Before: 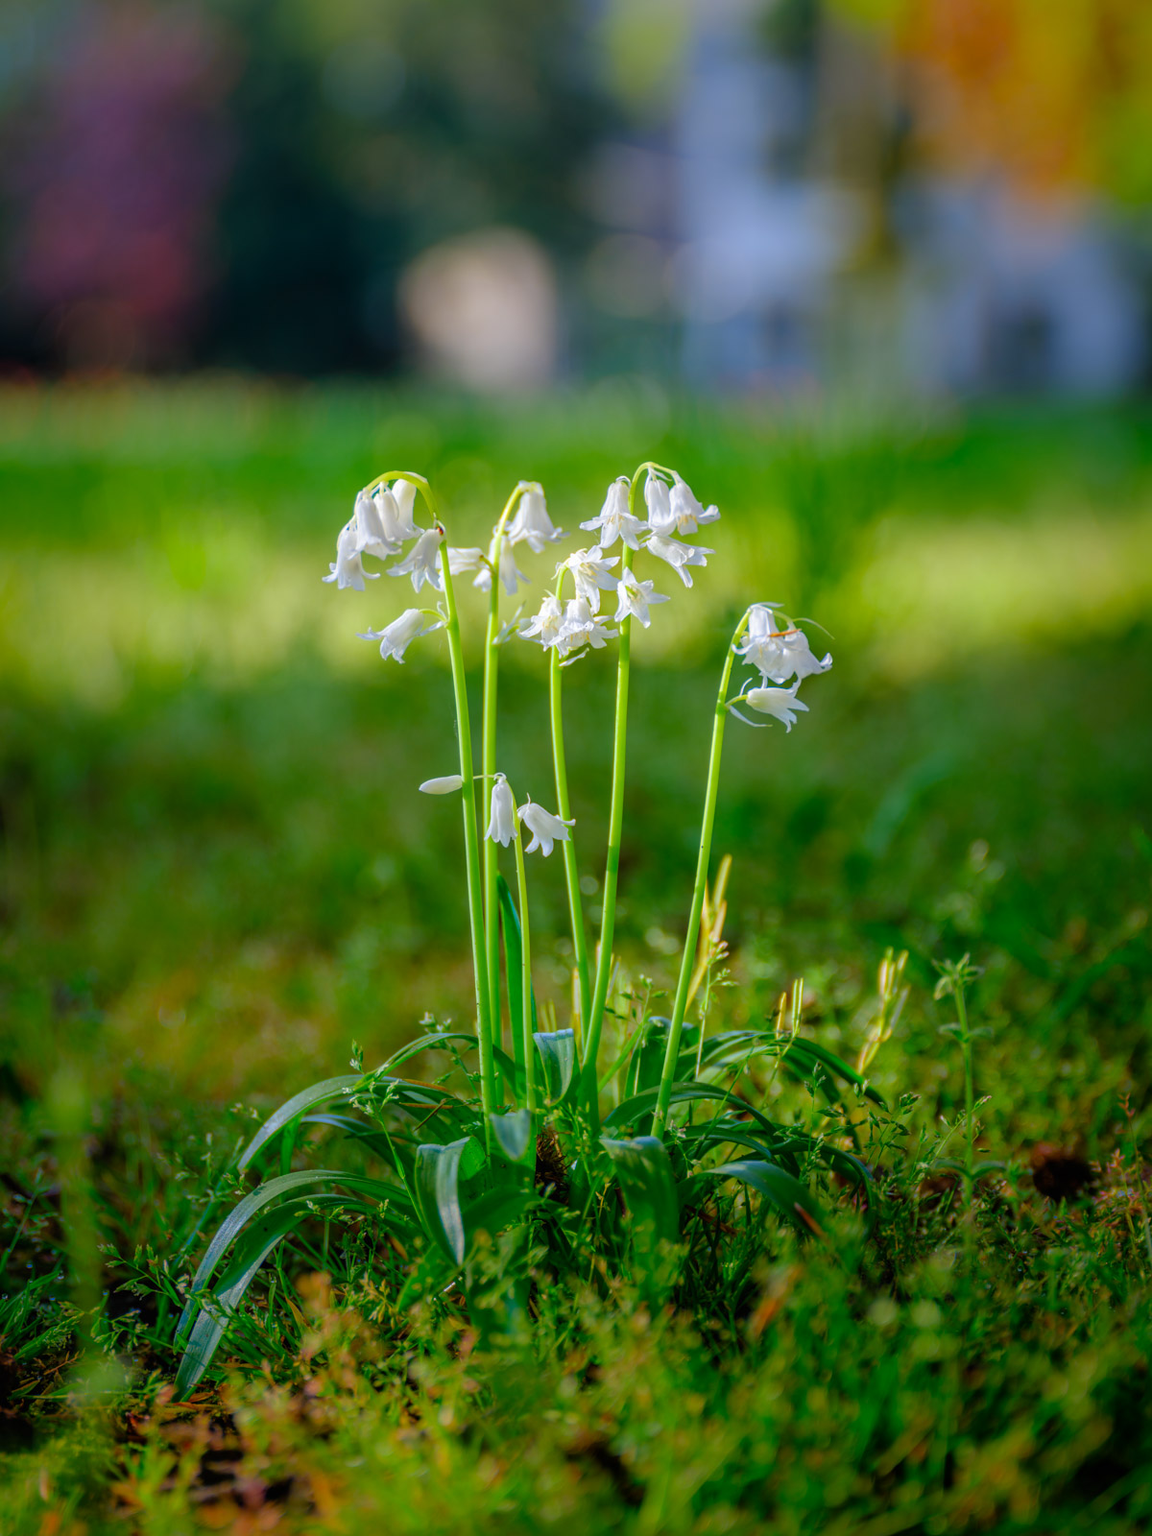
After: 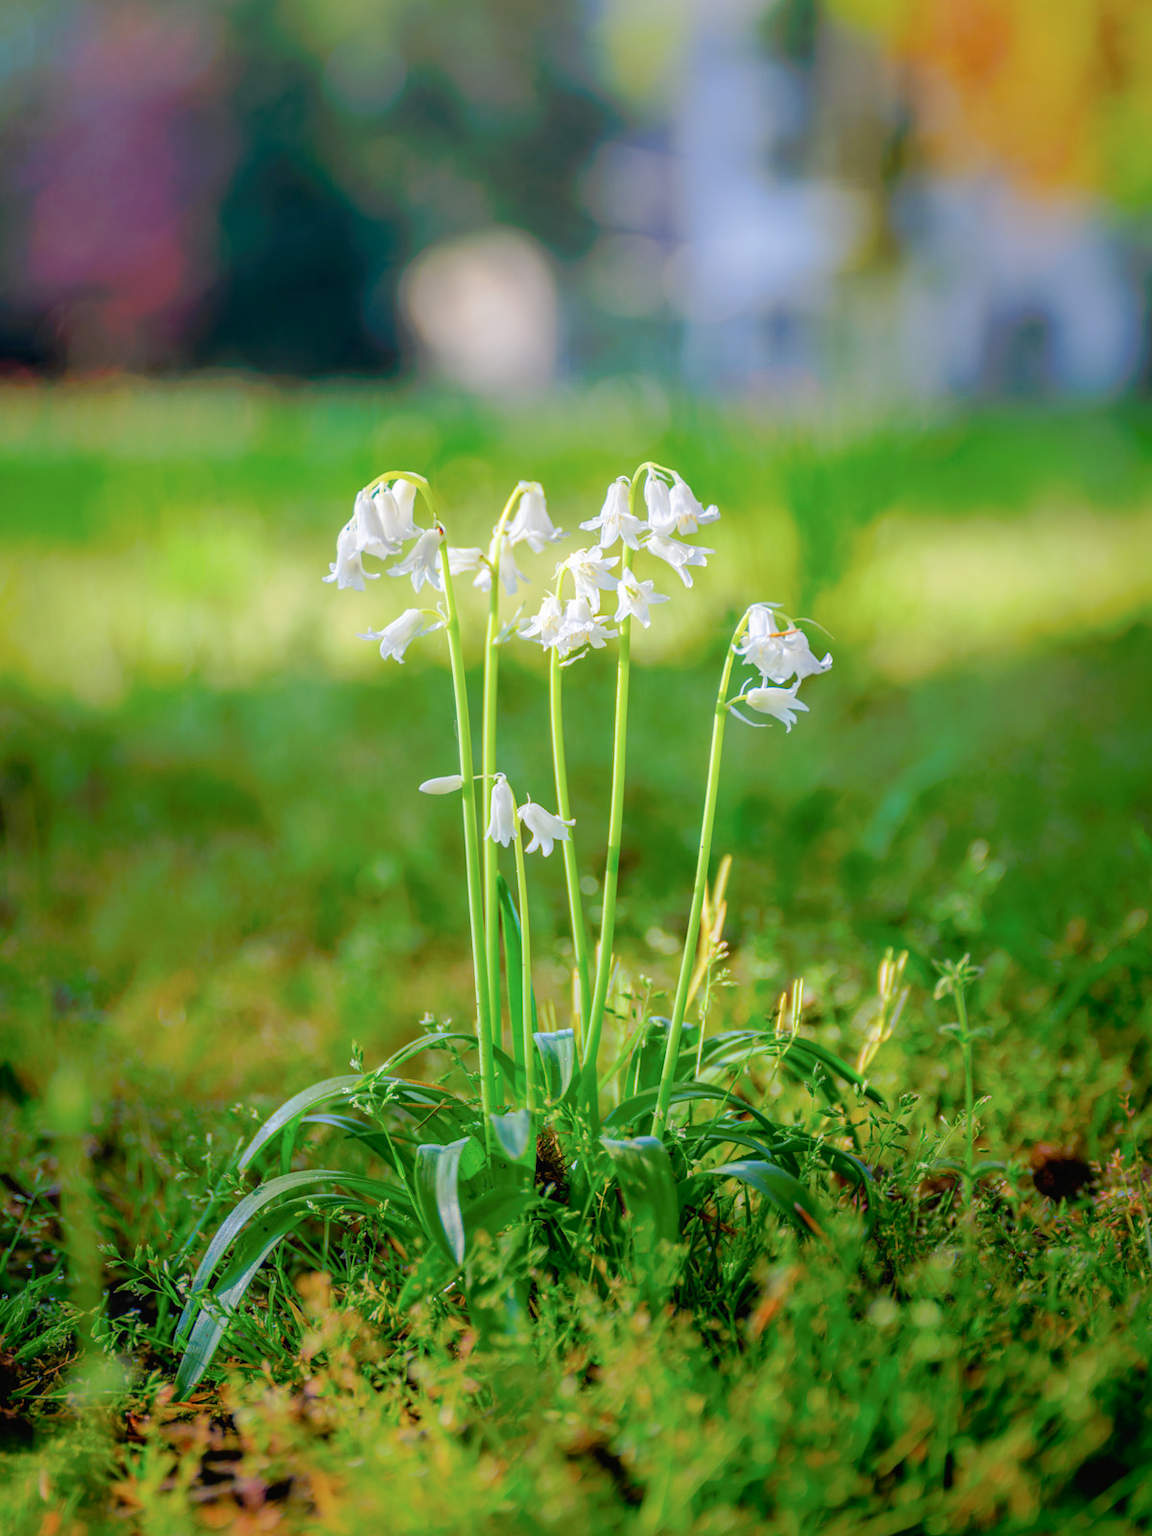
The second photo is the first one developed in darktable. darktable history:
tone curve: curves: ch0 [(0, 0) (0.003, 0.013) (0.011, 0.017) (0.025, 0.035) (0.044, 0.093) (0.069, 0.146) (0.1, 0.179) (0.136, 0.243) (0.177, 0.294) (0.224, 0.332) (0.277, 0.412) (0.335, 0.454) (0.399, 0.531) (0.468, 0.611) (0.543, 0.669) (0.623, 0.738) (0.709, 0.823) (0.801, 0.881) (0.898, 0.951) (1, 1)], preserve colors none
exposure: compensate highlight preservation false
